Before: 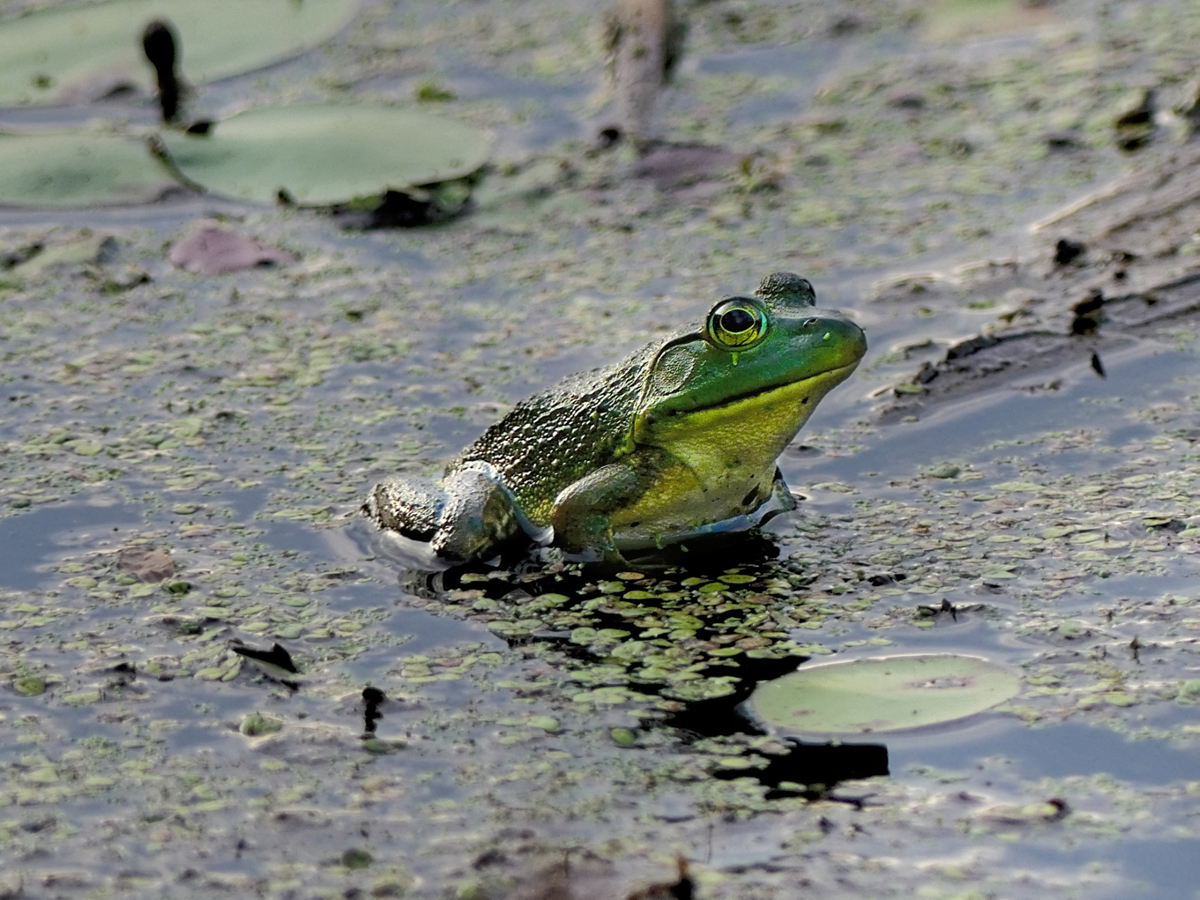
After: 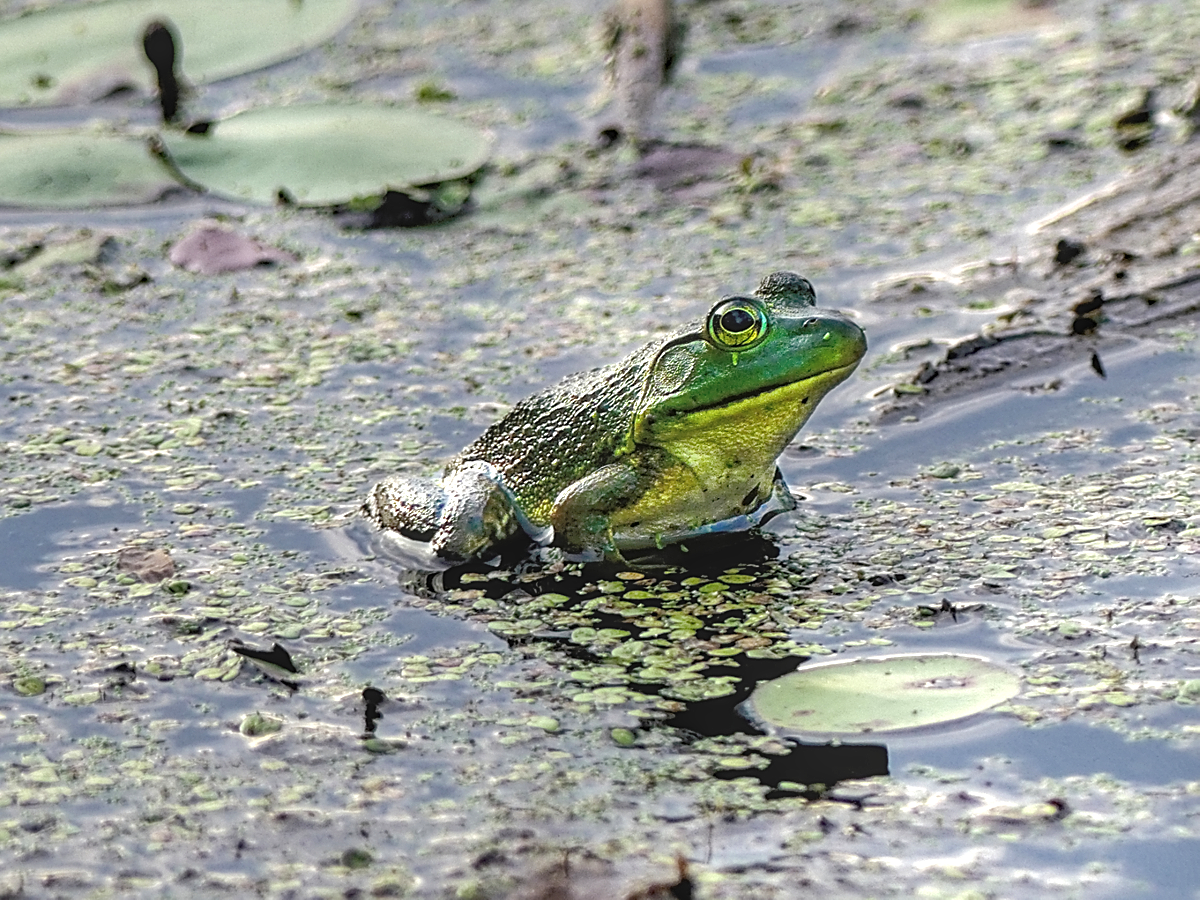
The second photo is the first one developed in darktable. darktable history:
sharpen: on, module defaults
exposure: black level correction -0.005, exposure 1 EV, compensate highlight preservation false
tone equalizer: -8 EV 0.25 EV, -7 EV 0.417 EV, -6 EV 0.417 EV, -5 EV 0.25 EV, -3 EV -0.25 EV, -2 EV -0.417 EV, -1 EV -0.417 EV, +0 EV -0.25 EV, edges refinement/feathering 500, mask exposure compensation -1.57 EV, preserve details guided filter
local contrast: highlights 61%, detail 143%, midtone range 0.428
